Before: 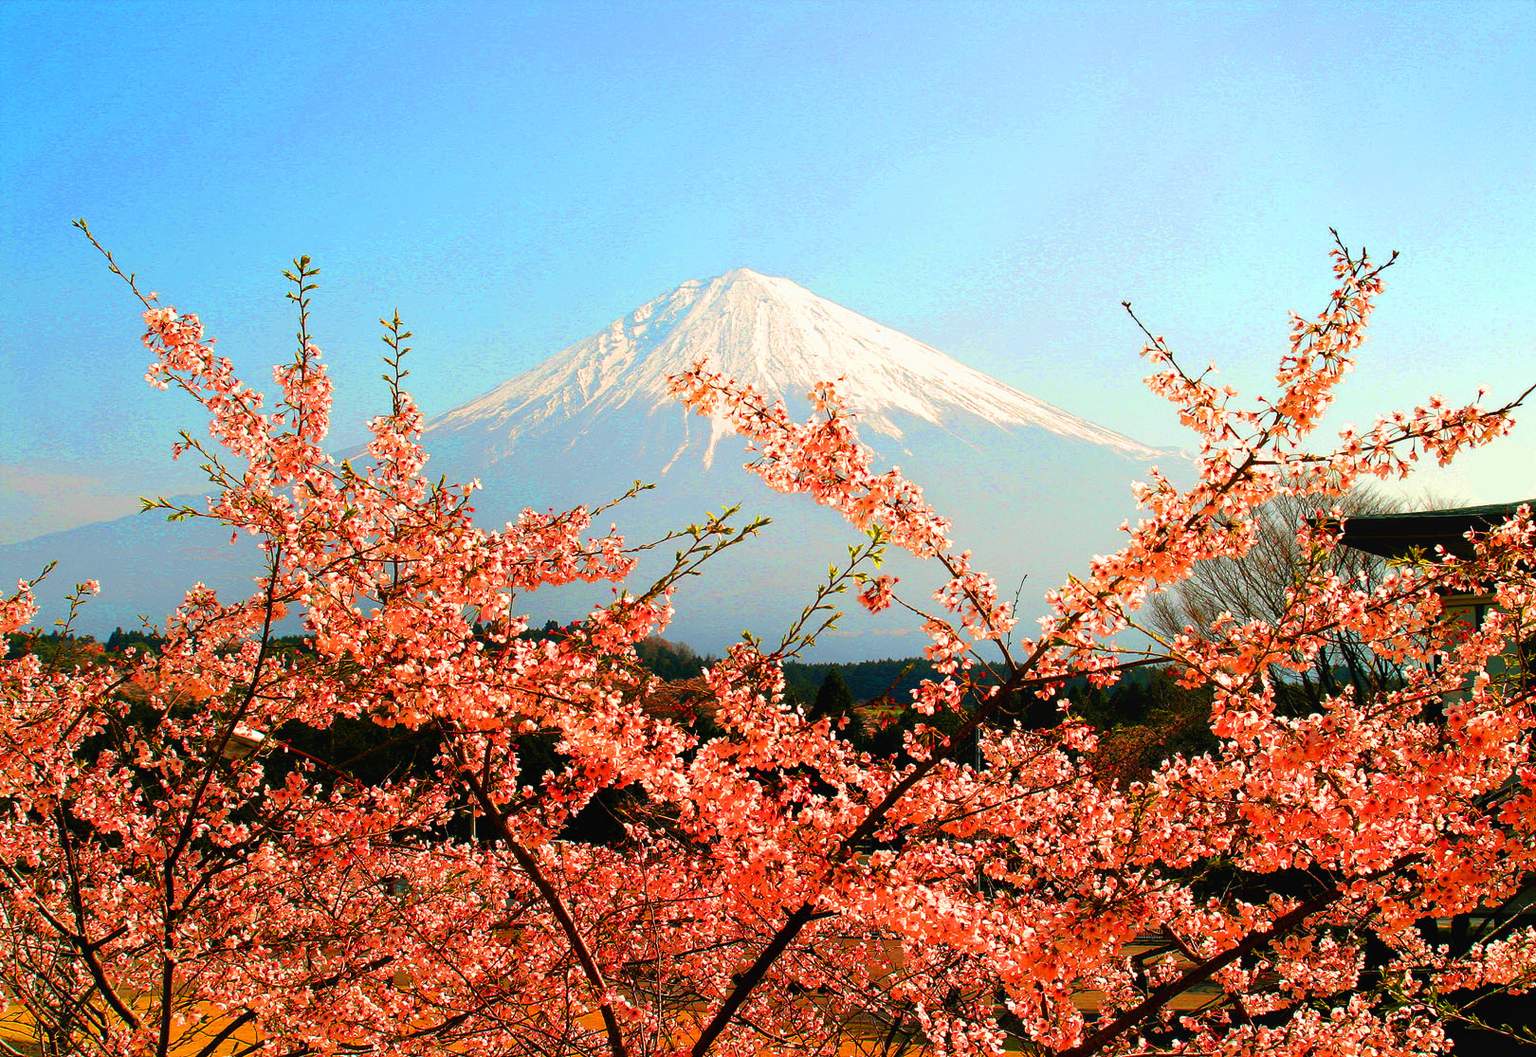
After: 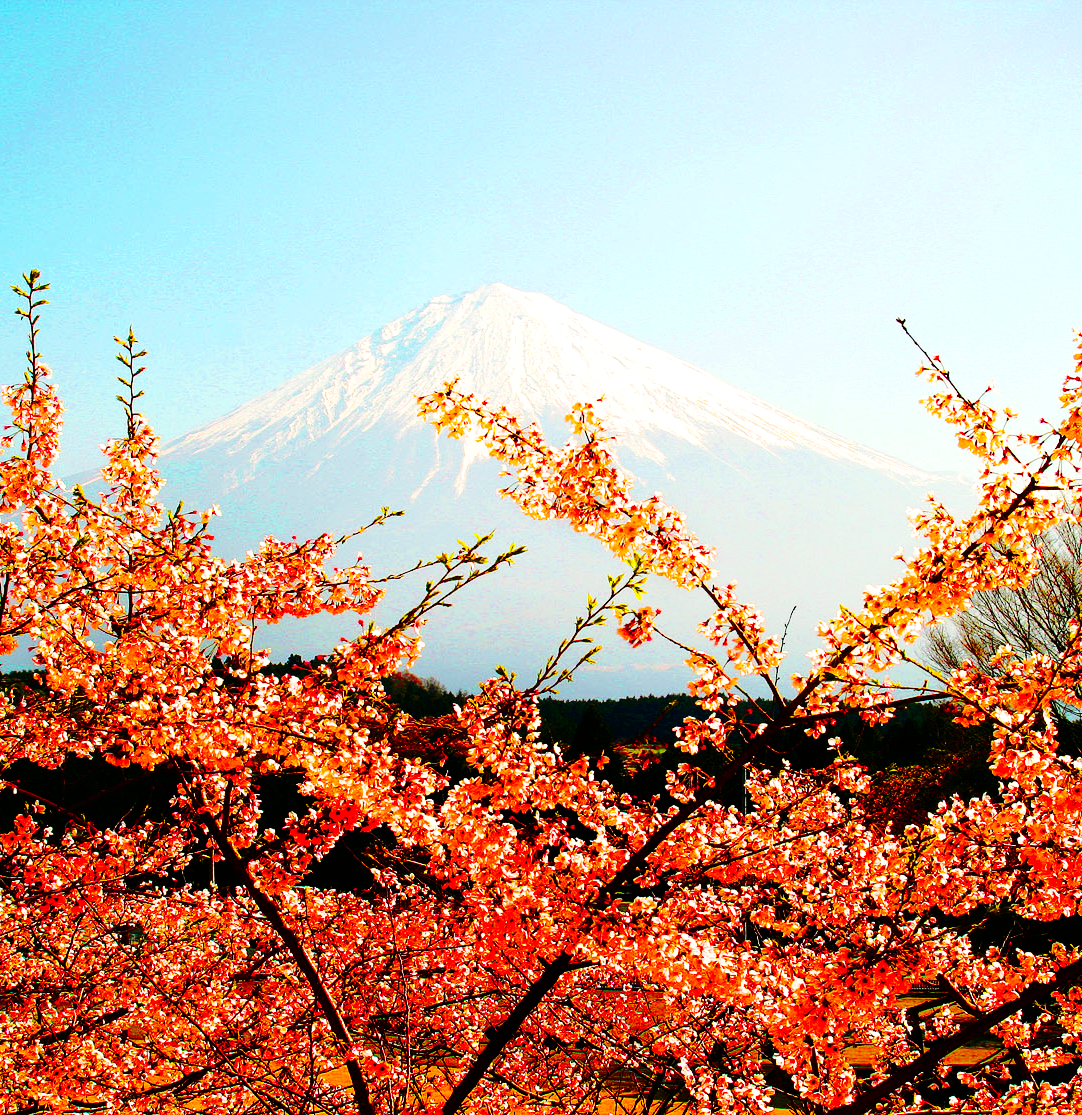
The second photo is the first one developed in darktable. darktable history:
color balance rgb: linear chroma grading › global chroma 9%, perceptual saturation grading › global saturation 36%, perceptual brilliance grading › global brilliance 15%, perceptual brilliance grading › shadows -35%, global vibrance 15%
base curve: curves: ch0 [(0, 0) (0.036, 0.025) (0.121, 0.166) (0.206, 0.329) (0.605, 0.79) (1, 1)], preserve colors none
tone curve: curves: ch0 [(0, 0) (0.058, 0.022) (0.265, 0.208) (0.41, 0.417) (0.485, 0.524) (0.638, 0.673) (0.845, 0.828) (0.994, 0.964)]; ch1 [(0, 0) (0.136, 0.146) (0.317, 0.34) (0.382, 0.408) (0.469, 0.482) (0.498, 0.497) (0.557, 0.573) (0.644, 0.643) (0.725, 0.765) (1, 1)]; ch2 [(0, 0) (0.352, 0.403) (0.45, 0.469) (0.502, 0.504) (0.54, 0.524) (0.592, 0.566) (0.638, 0.599) (1, 1)], color space Lab, independent channels, preserve colors none
crop and rotate: left 17.732%, right 15.423%
